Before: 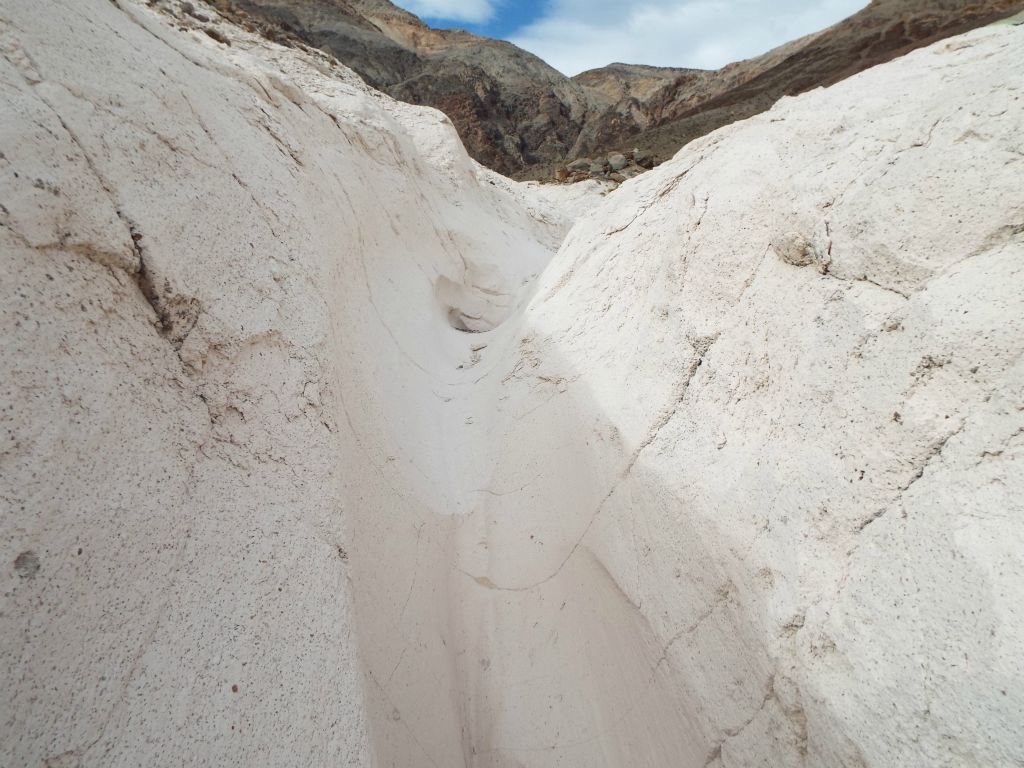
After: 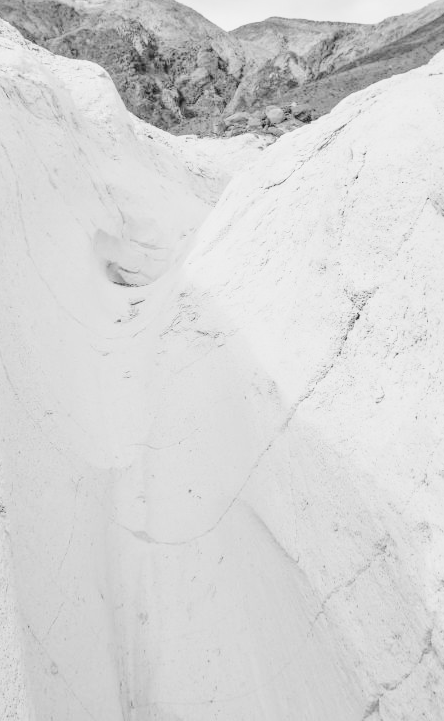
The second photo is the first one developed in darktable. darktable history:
crop: left 33.452%, top 6.025%, right 23.155%
base curve: curves: ch0 [(0, 0) (0.204, 0.334) (0.55, 0.733) (1, 1)], preserve colors none
local contrast: on, module defaults
monochrome: a 32, b 64, size 2.3
exposure: exposure -0.153 EV, compensate highlight preservation false
tone curve: curves: ch0 [(0, 0) (0.071, 0.047) (0.266, 0.26) (0.491, 0.552) (0.753, 0.818) (1, 0.983)]; ch1 [(0, 0) (0.346, 0.307) (0.408, 0.369) (0.463, 0.443) (0.482, 0.493) (0.502, 0.5) (0.517, 0.518) (0.546, 0.576) (0.588, 0.643) (0.651, 0.709) (1, 1)]; ch2 [(0, 0) (0.346, 0.34) (0.434, 0.46) (0.485, 0.494) (0.5, 0.494) (0.517, 0.503) (0.535, 0.545) (0.583, 0.624) (0.625, 0.678) (1, 1)], color space Lab, independent channels, preserve colors none
tone equalizer: -7 EV 0.15 EV, -6 EV 0.6 EV, -5 EV 1.15 EV, -4 EV 1.33 EV, -3 EV 1.15 EV, -2 EV 0.6 EV, -1 EV 0.15 EV, mask exposure compensation -0.5 EV
